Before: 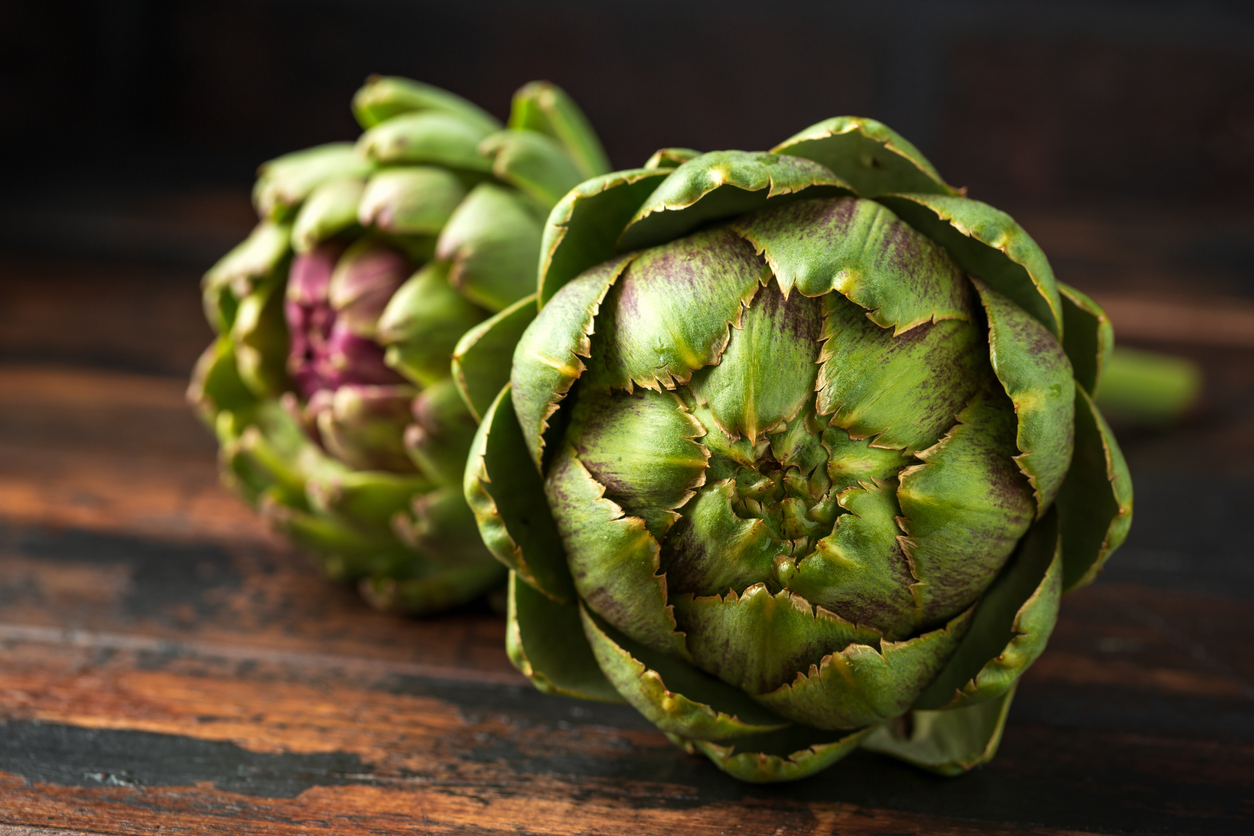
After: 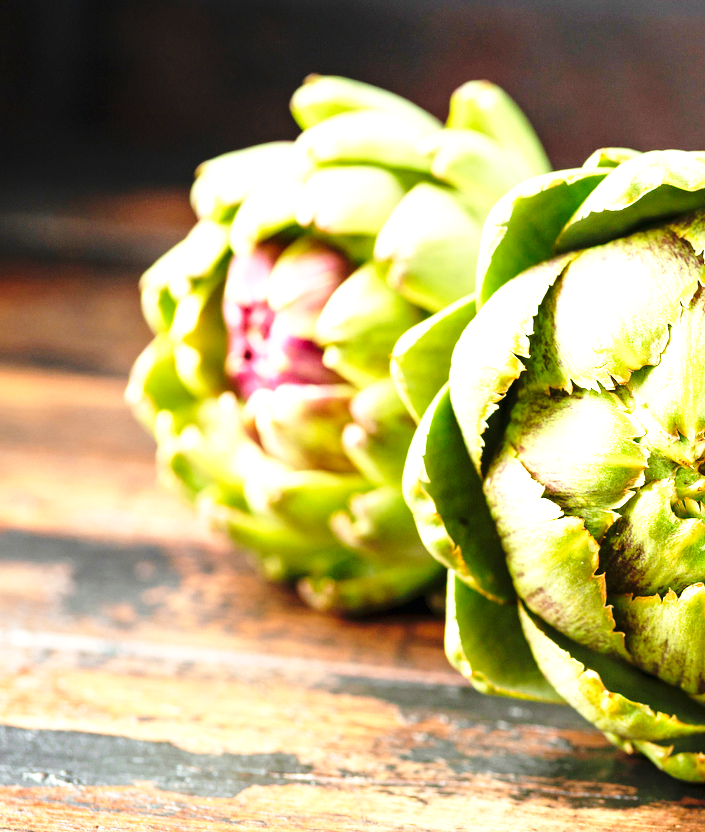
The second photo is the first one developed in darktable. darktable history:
exposure: exposure 2.237 EV, compensate highlight preservation false
crop: left 4.92%, right 38.726%
base curve: curves: ch0 [(0, 0) (0.04, 0.03) (0.133, 0.232) (0.448, 0.748) (0.843, 0.968) (1, 1)], preserve colors none
